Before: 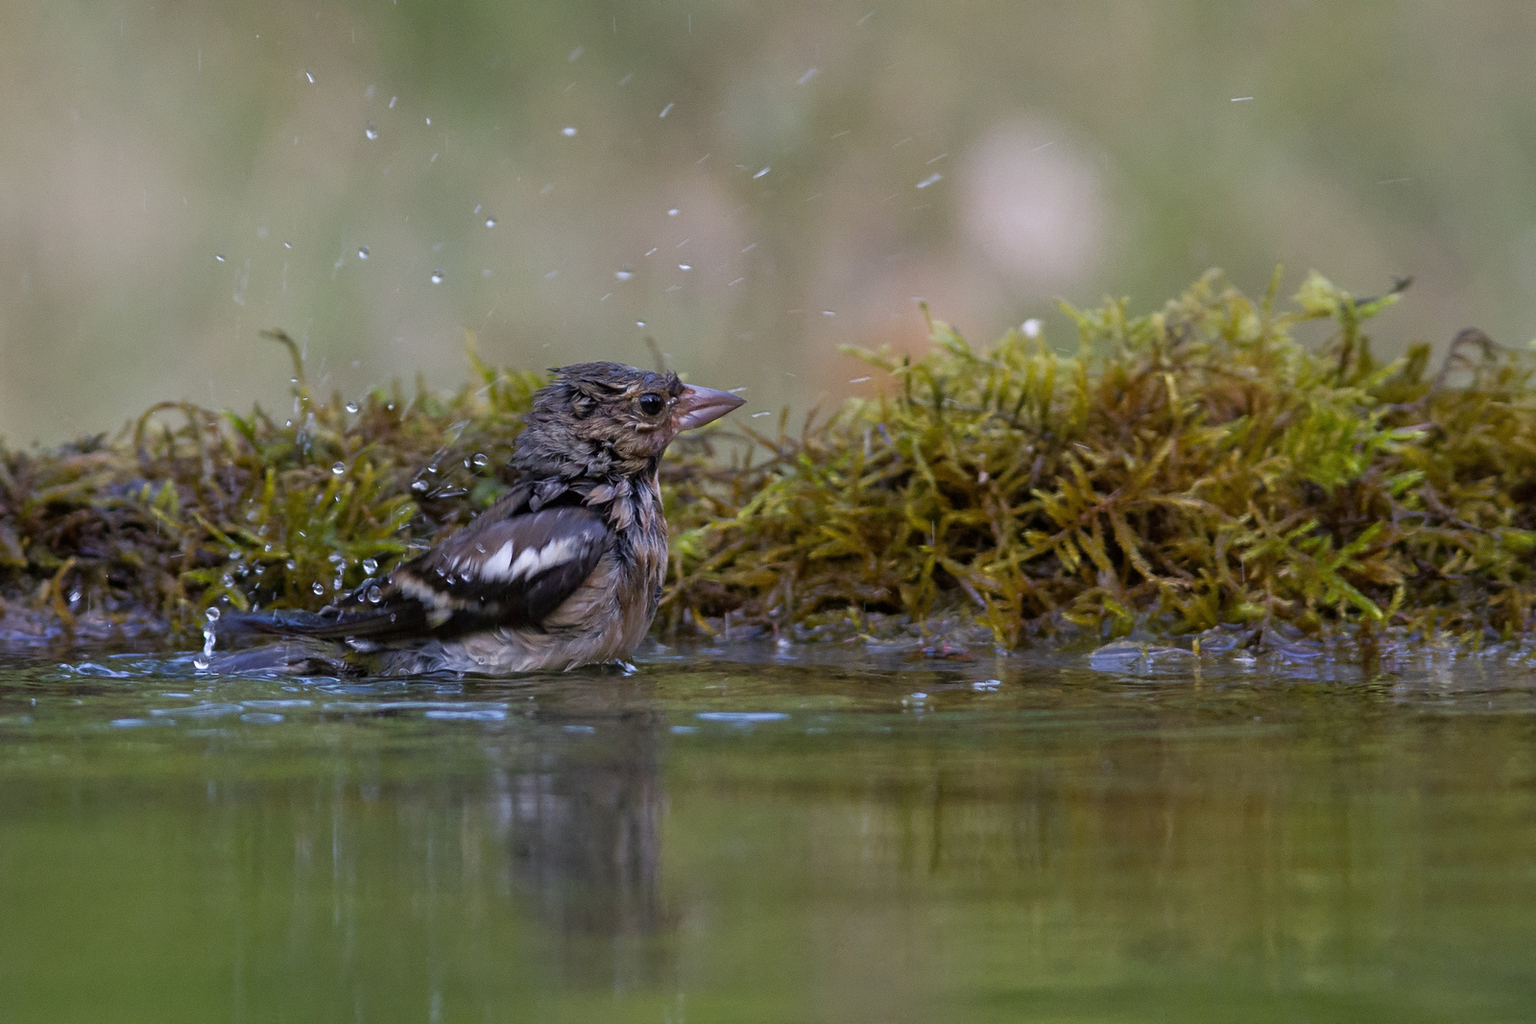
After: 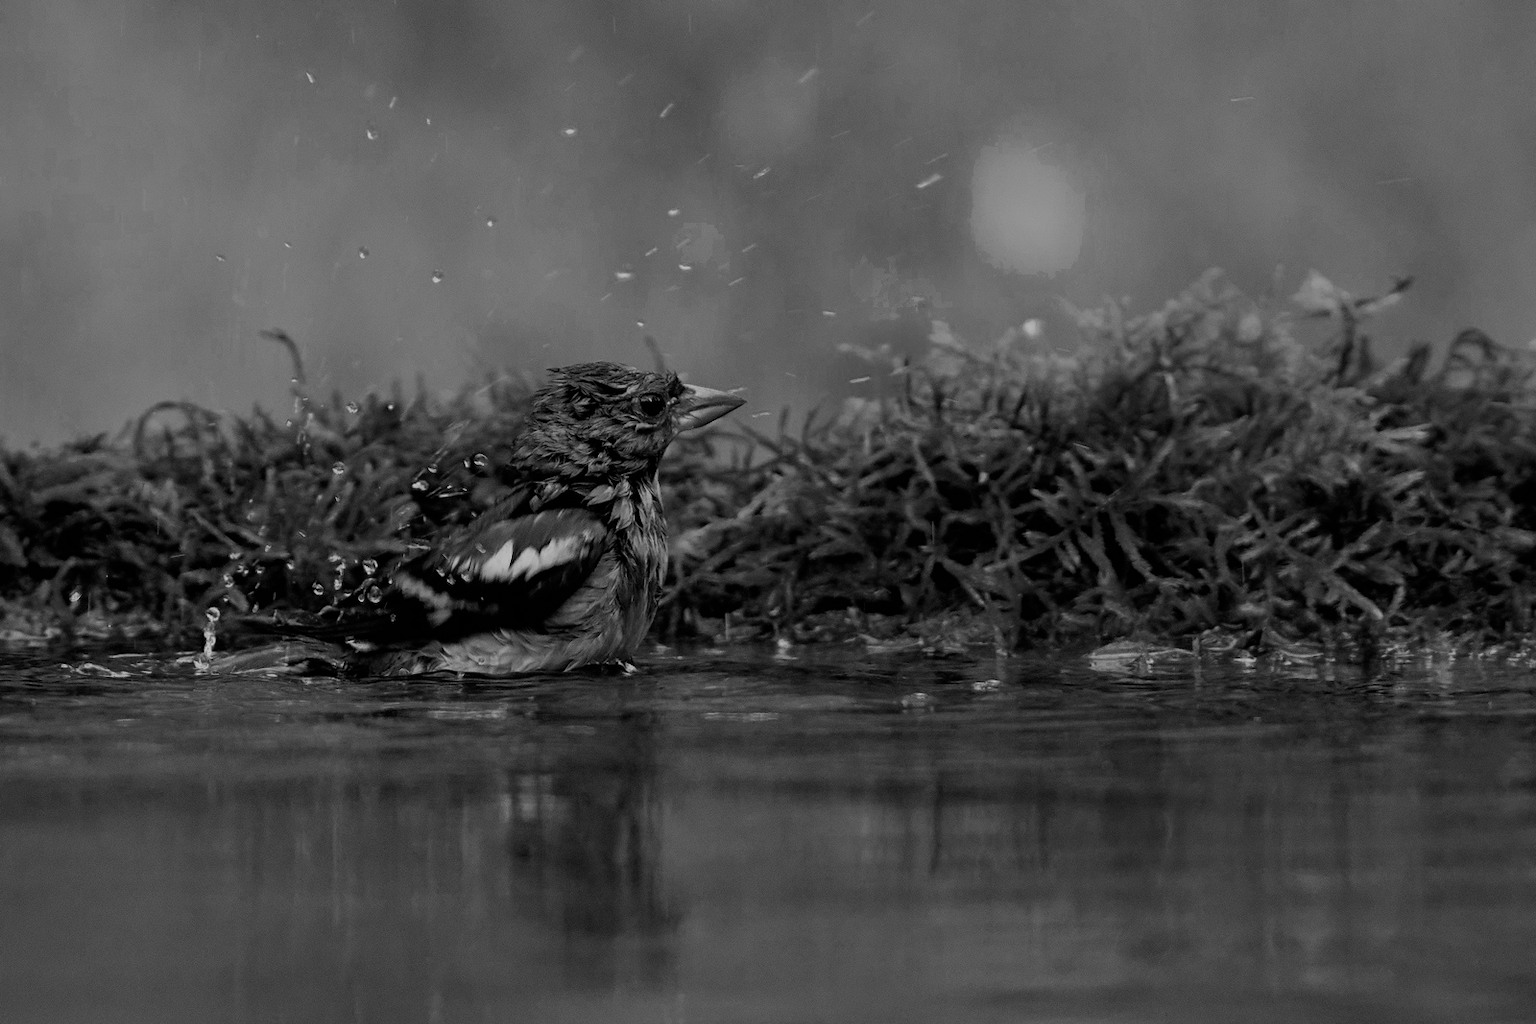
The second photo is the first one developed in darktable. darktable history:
exposure: black level correction 0, exposure -0.746 EV, compensate highlight preservation false
color correction: highlights b* 0.052, saturation 1.81
color zones: curves: ch0 [(0.002, 0.589) (0.107, 0.484) (0.146, 0.249) (0.217, 0.352) (0.309, 0.525) (0.39, 0.404) (0.455, 0.169) (0.597, 0.055) (0.724, 0.212) (0.775, 0.691) (0.869, 0.571) (1, 0.587)]; ch1 [(0, 0) (0.143, 0) (0.286, 0) (0.429, 0) (0.571, 0) (0.714, 0) (0.857, 0)]
filmic rgb: black relative exposure -6.18 EV, white relative exposure 6.97 EV, hardness 2.25
